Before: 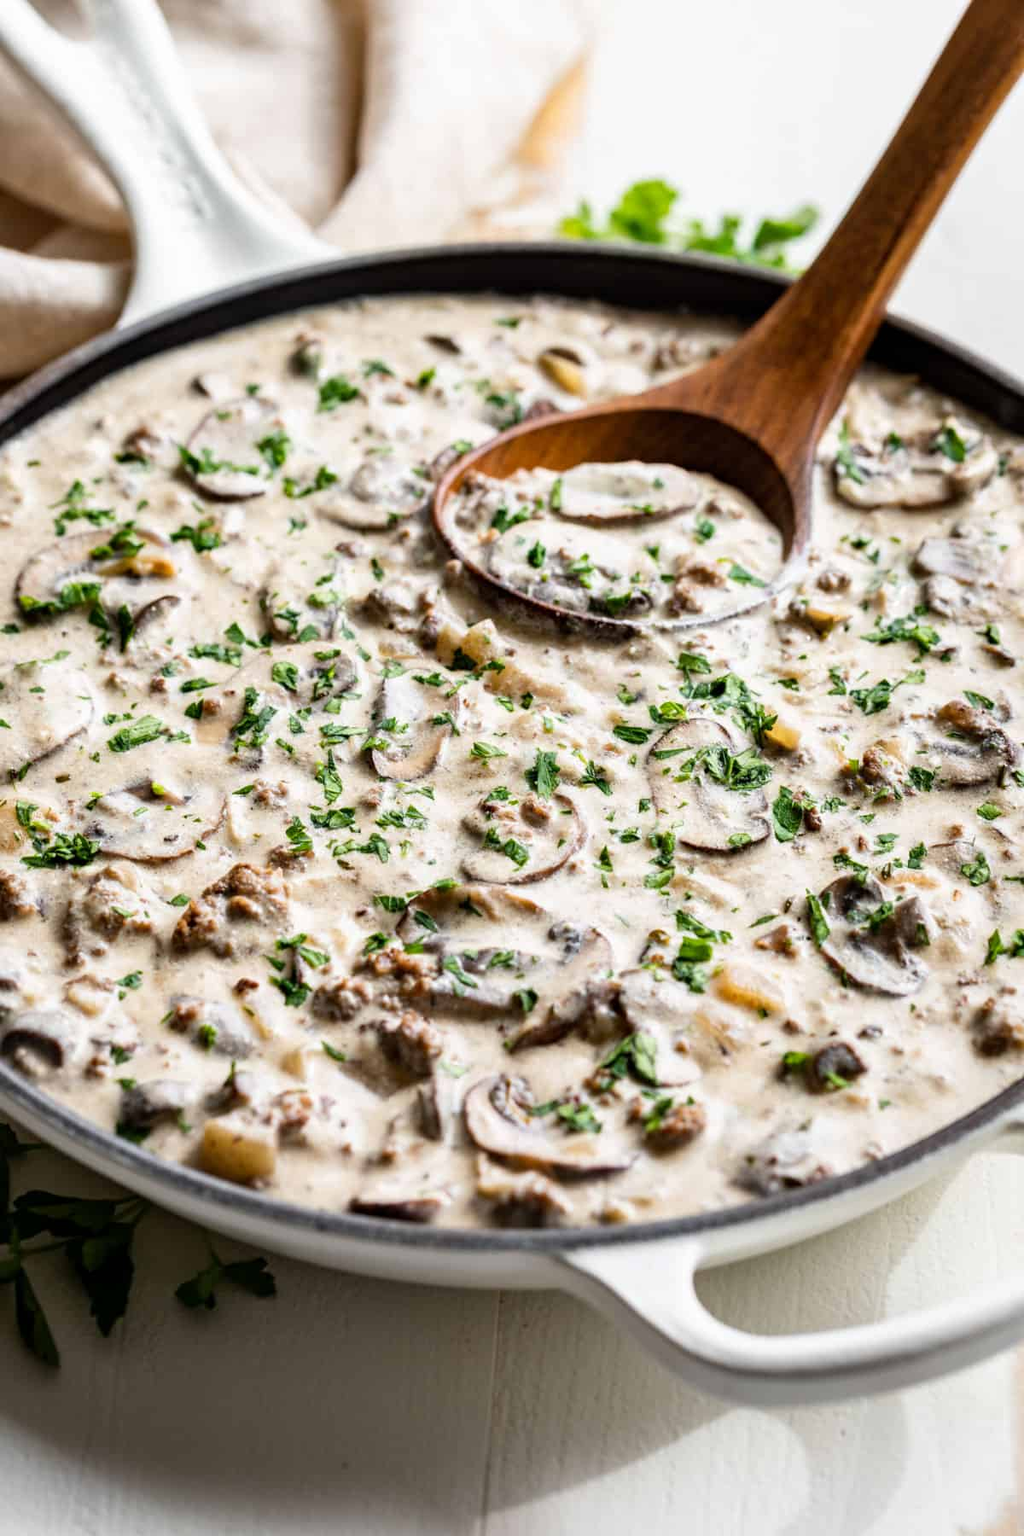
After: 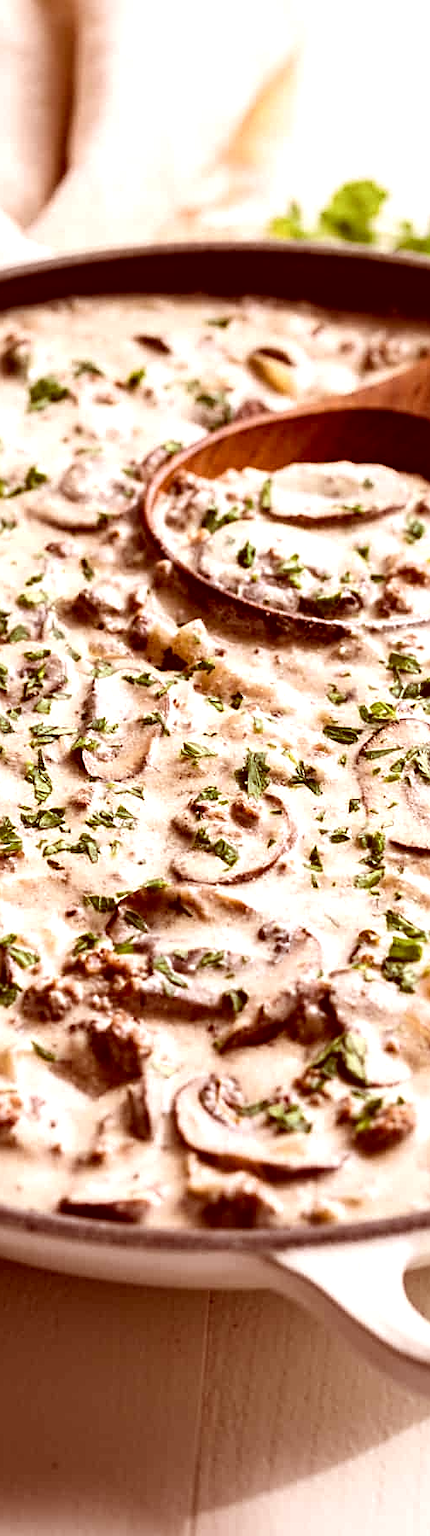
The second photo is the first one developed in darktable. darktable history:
color correction: highlights a* 9.14, highlights b* 8.62, shadows a* 39.28, shadows b* 39.27, saturation 0.781
color balance rgb: shadows lift › chroma 1.968%, shadows lift › hue 264.98°, perceptual saturation grading › global saturation 0.579%, perceptual brilliance grading › global brilliance 15.765%, perceptual brilliance grading › shadows -35.105%, saturation formula JzAzBz (2021)
crop: left 28.4%, right 29.58%
sharpen: on, module defaults
